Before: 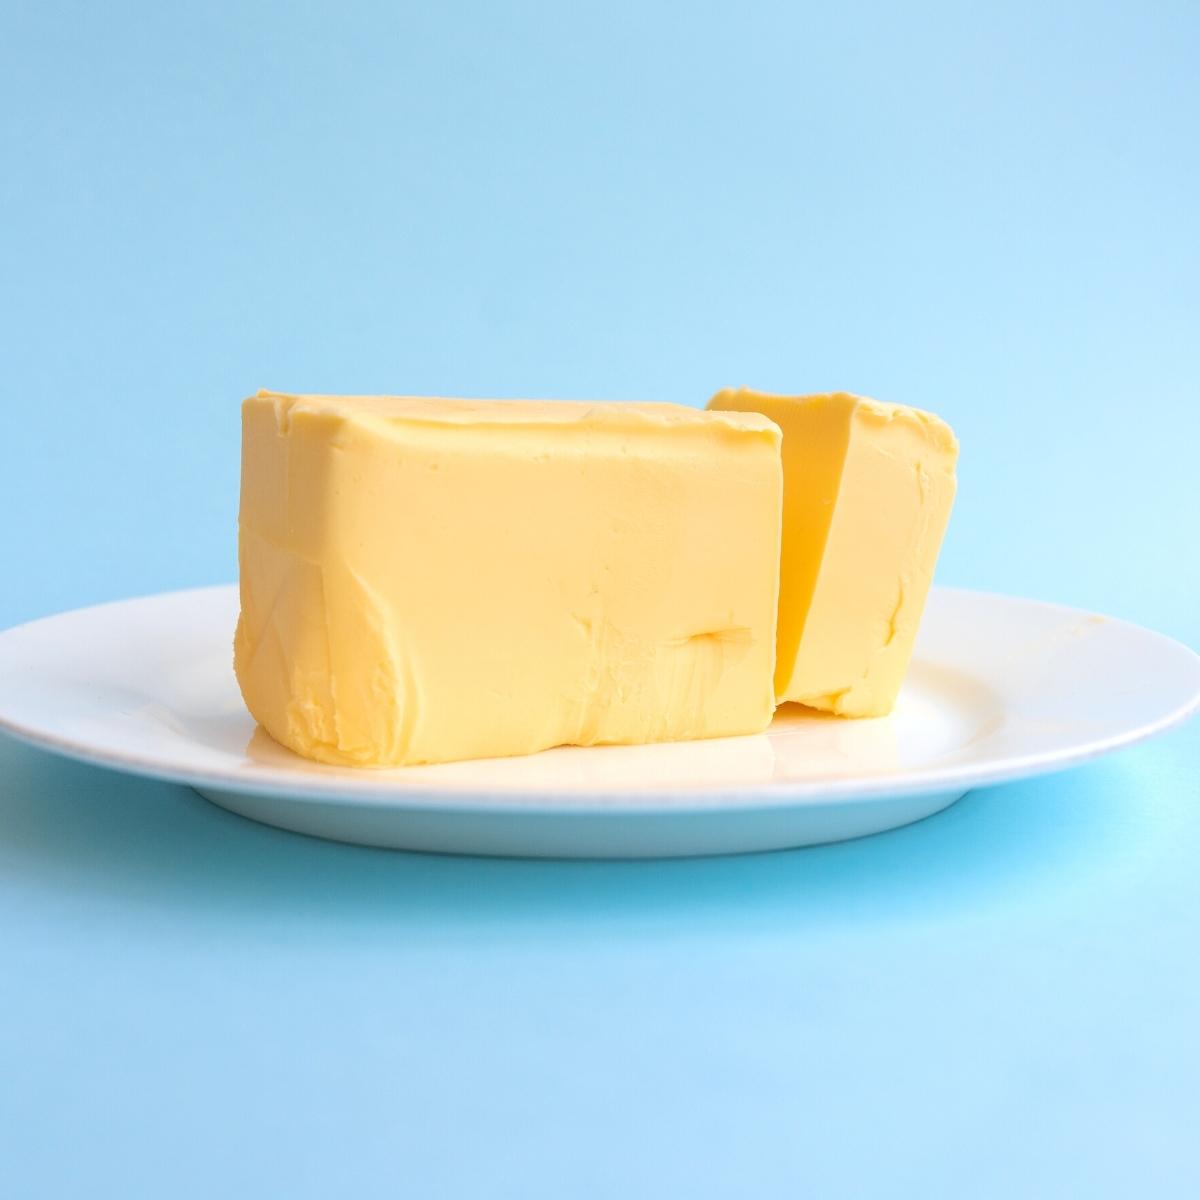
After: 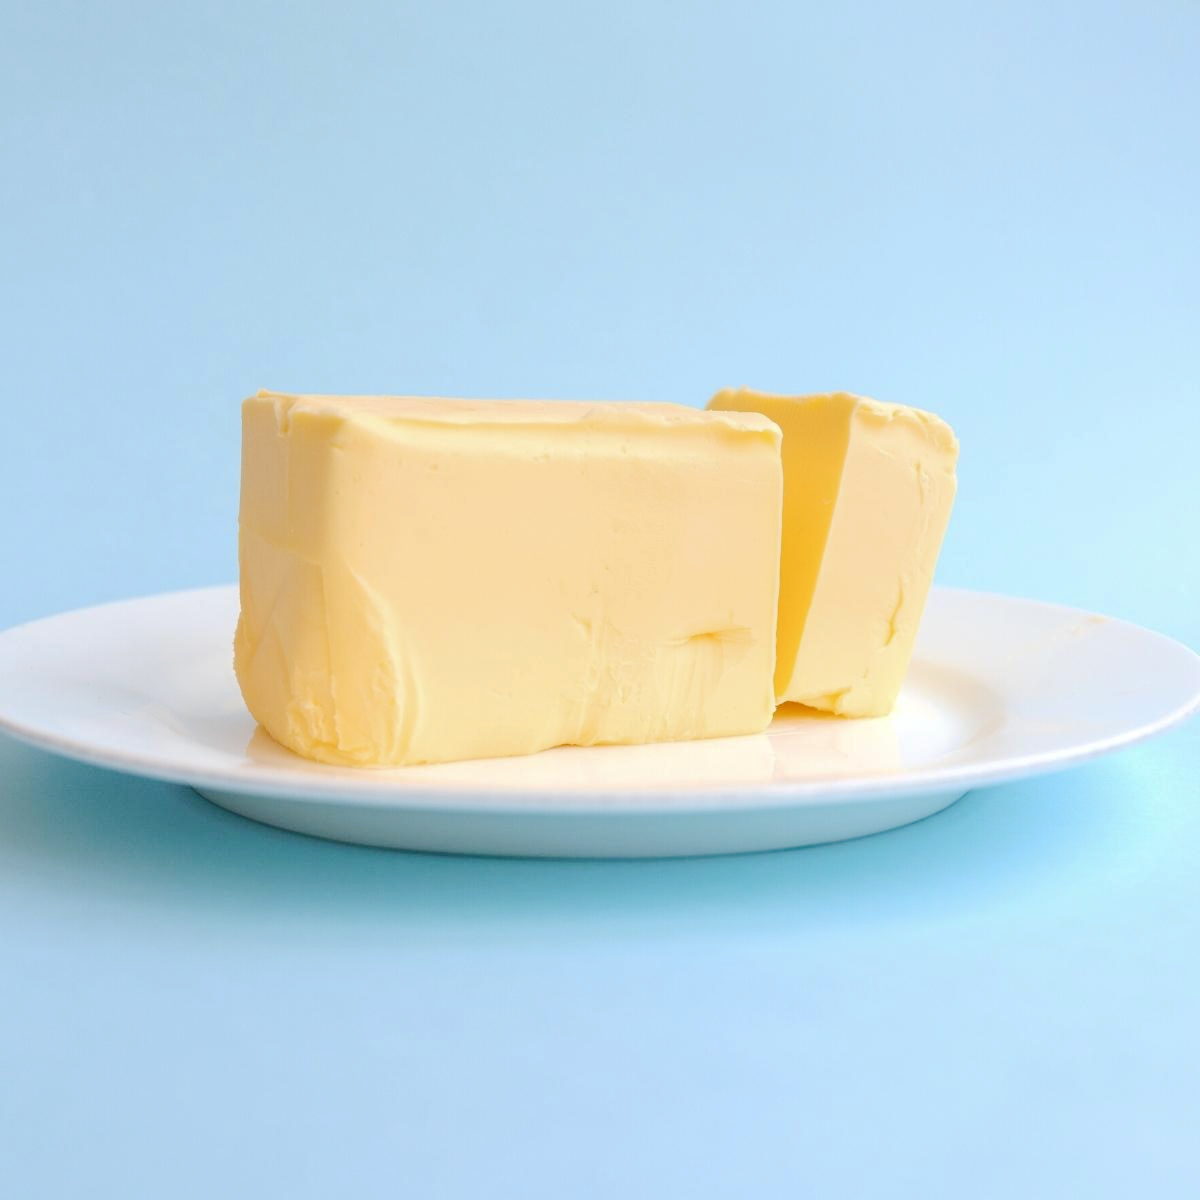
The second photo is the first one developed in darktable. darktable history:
contrast brightness saturation: saturation -0.05
tone curve: curves: ch0 [(0, 0) (0.003, 0.054) (0.011, 0.058) (0.025, 0.069) (0.044, 0.087) (0.069, 0.1) (0.1, 0.123) (0.136, 0.152) (0.177, 0.183) (0.224, 0.234) (0.277, 0.291) (0.335, 0.367) (0.399, 0.441) (0.468, 0.524) (0.543, 0.6) (0.623, 0.673) (0.709, 0.744) (0.801, 0.812) (0.898, 0.89) (1, 1)], preserve colors none
